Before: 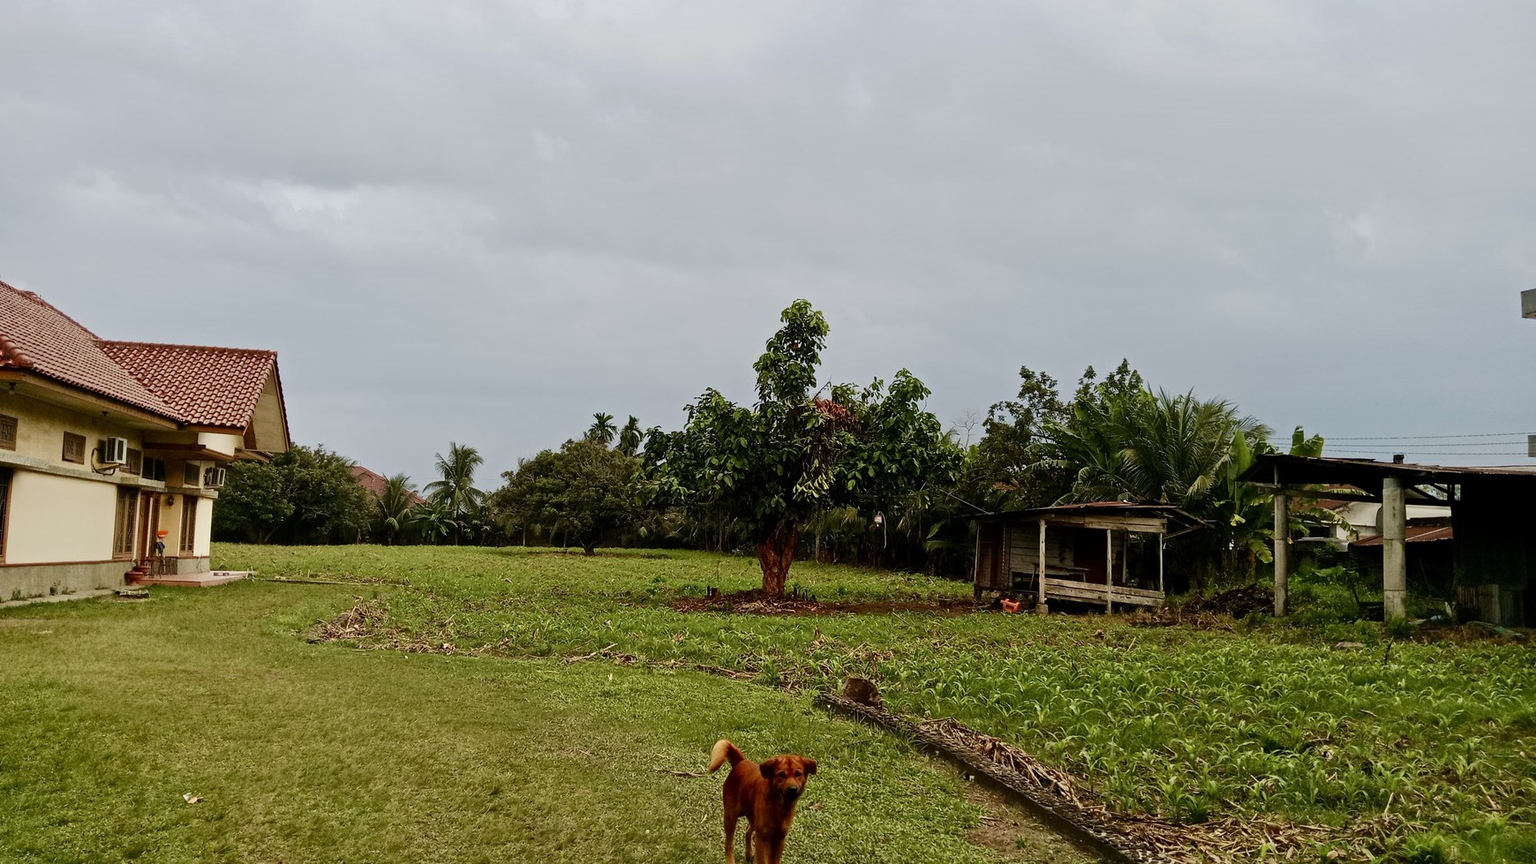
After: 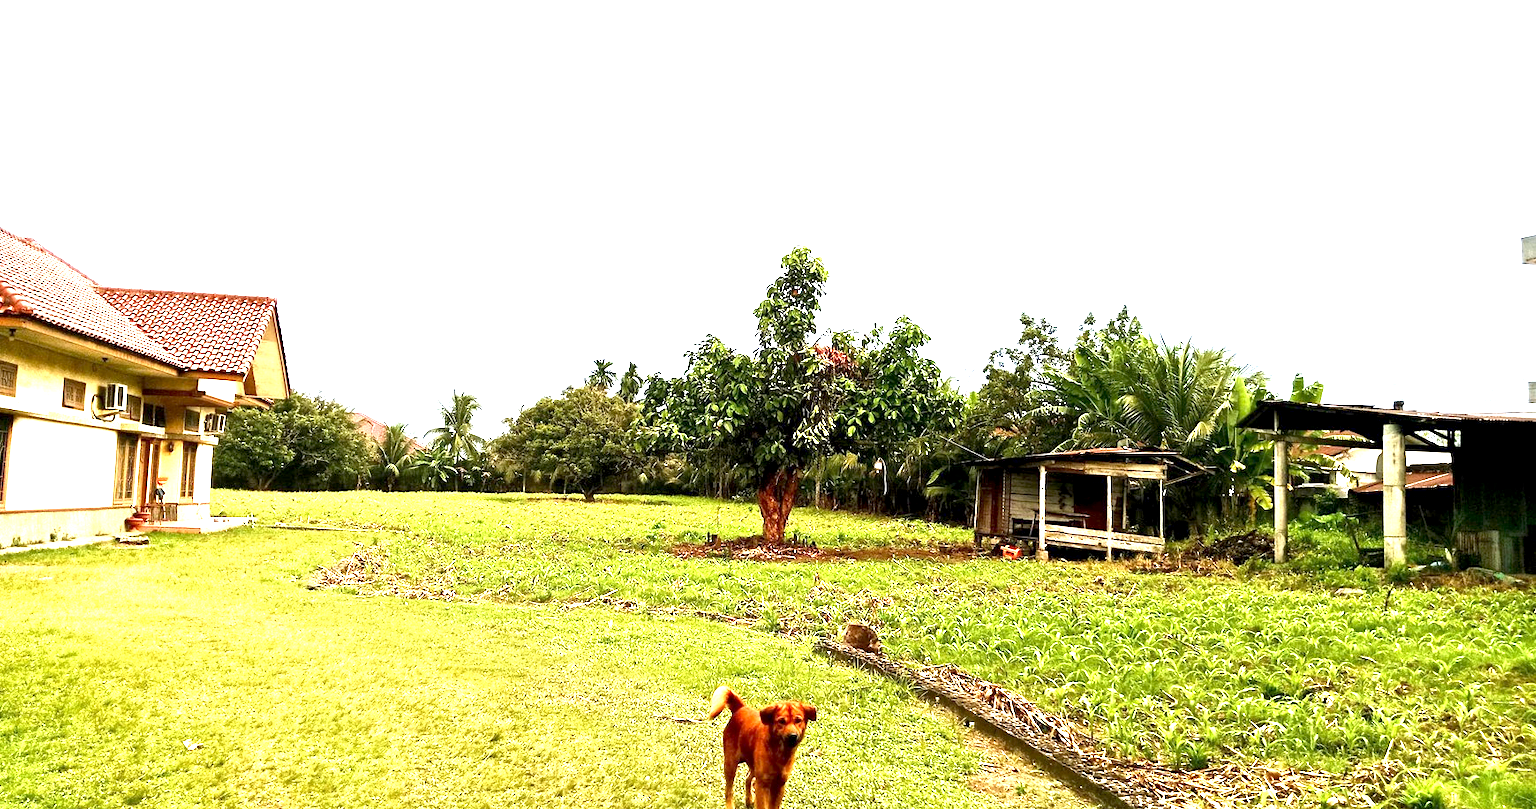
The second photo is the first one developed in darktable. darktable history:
crop and rotate: top 6.25%
exposure: black level correction 0.001, exposure 2.607 EV, compensate exposure bias true, compensate highlight preservation false
